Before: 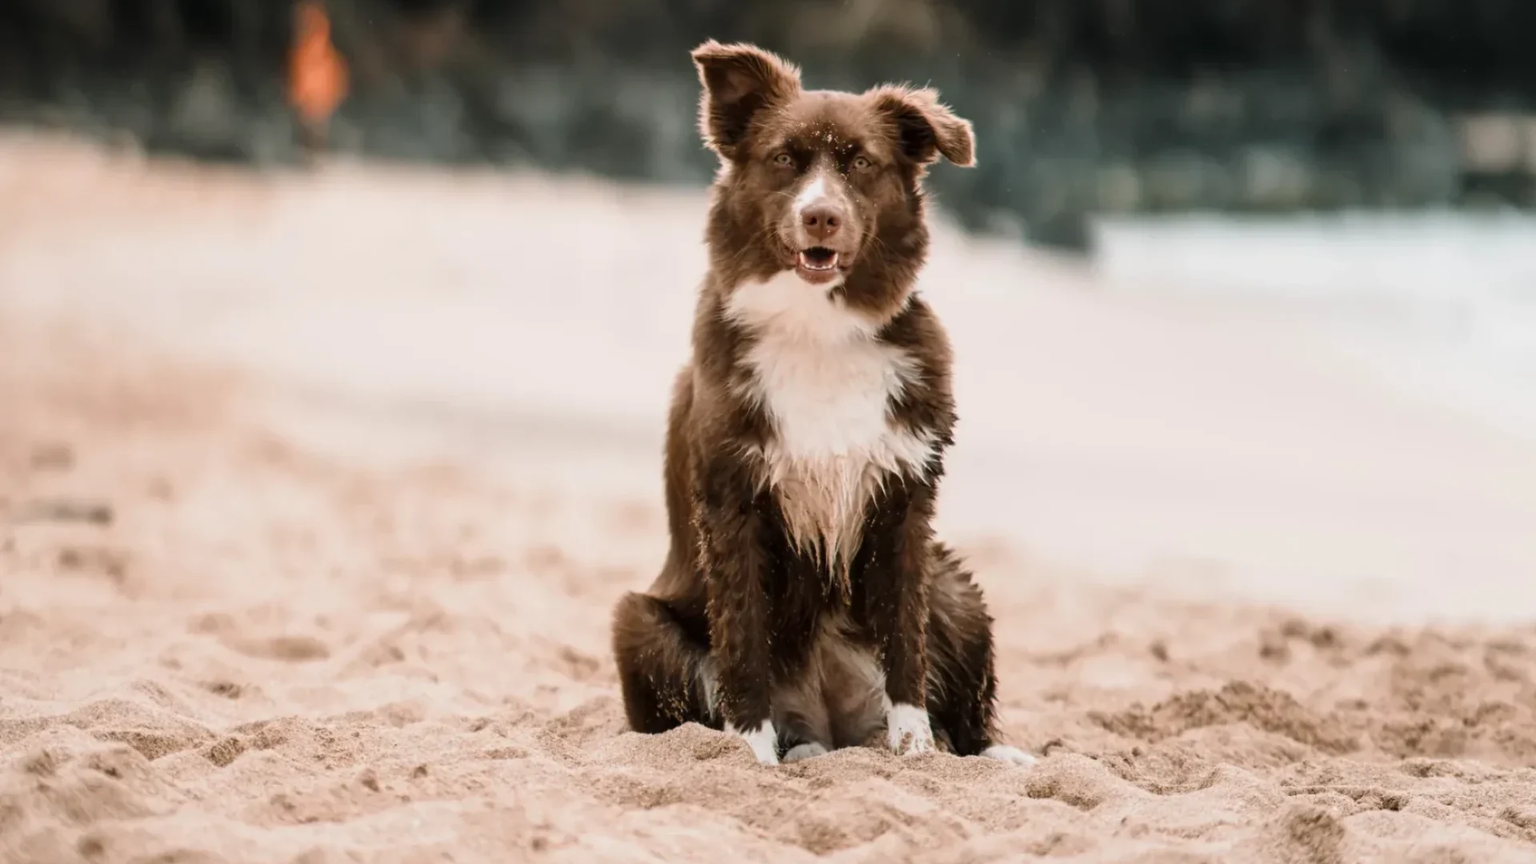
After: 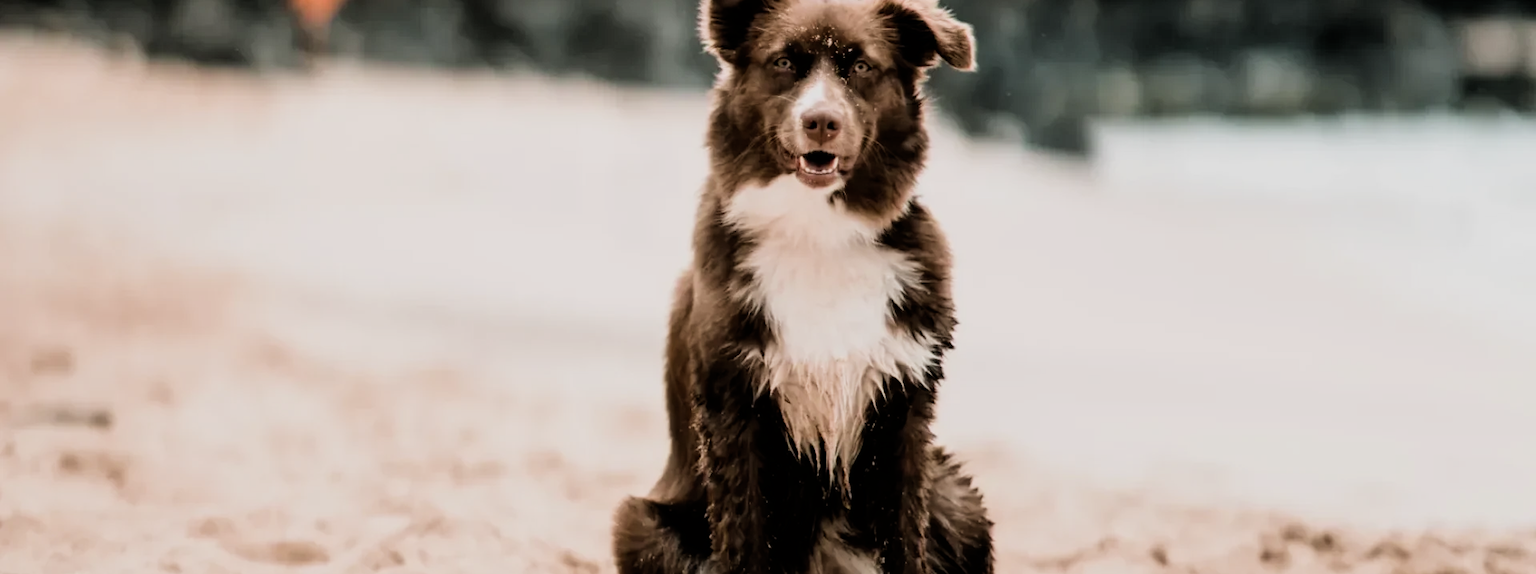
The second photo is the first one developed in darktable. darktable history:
crop: top 11.176%, bottom 22.307%
filmic rgb: black relative exposure -5.11 EV, white relative exposure 3.56 EV, hardness 3.16, contrast 1.297, highlights saturation mix -49.14%, preserve chrominance max RGB
